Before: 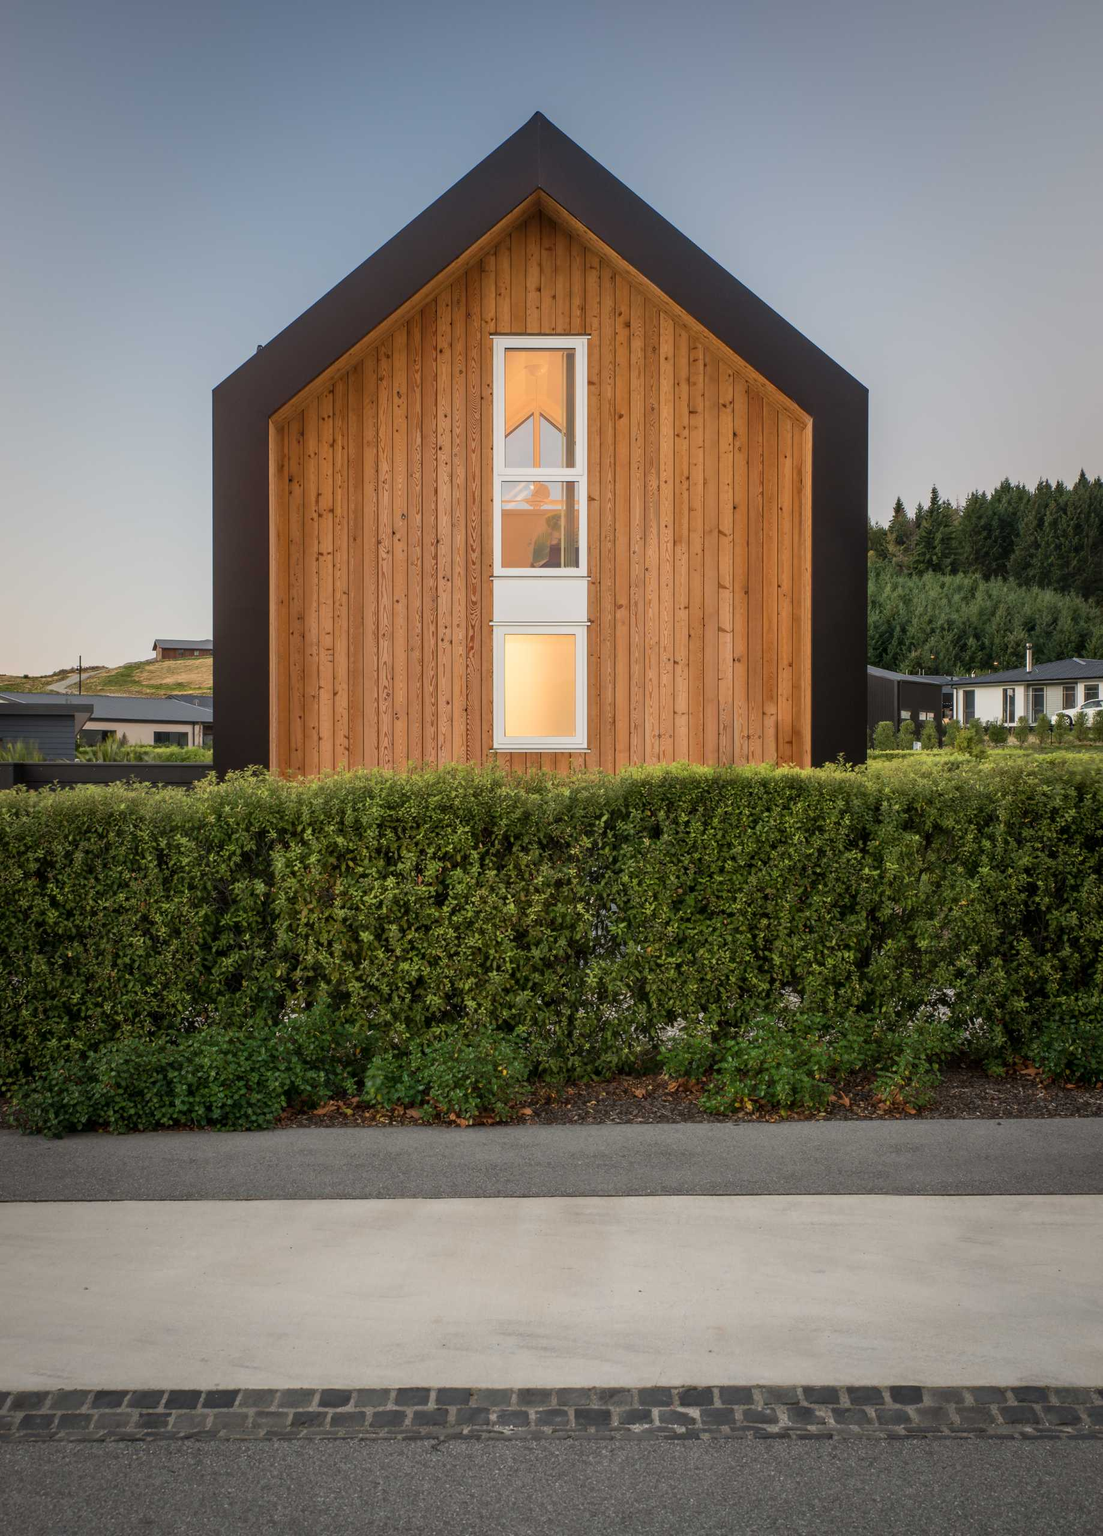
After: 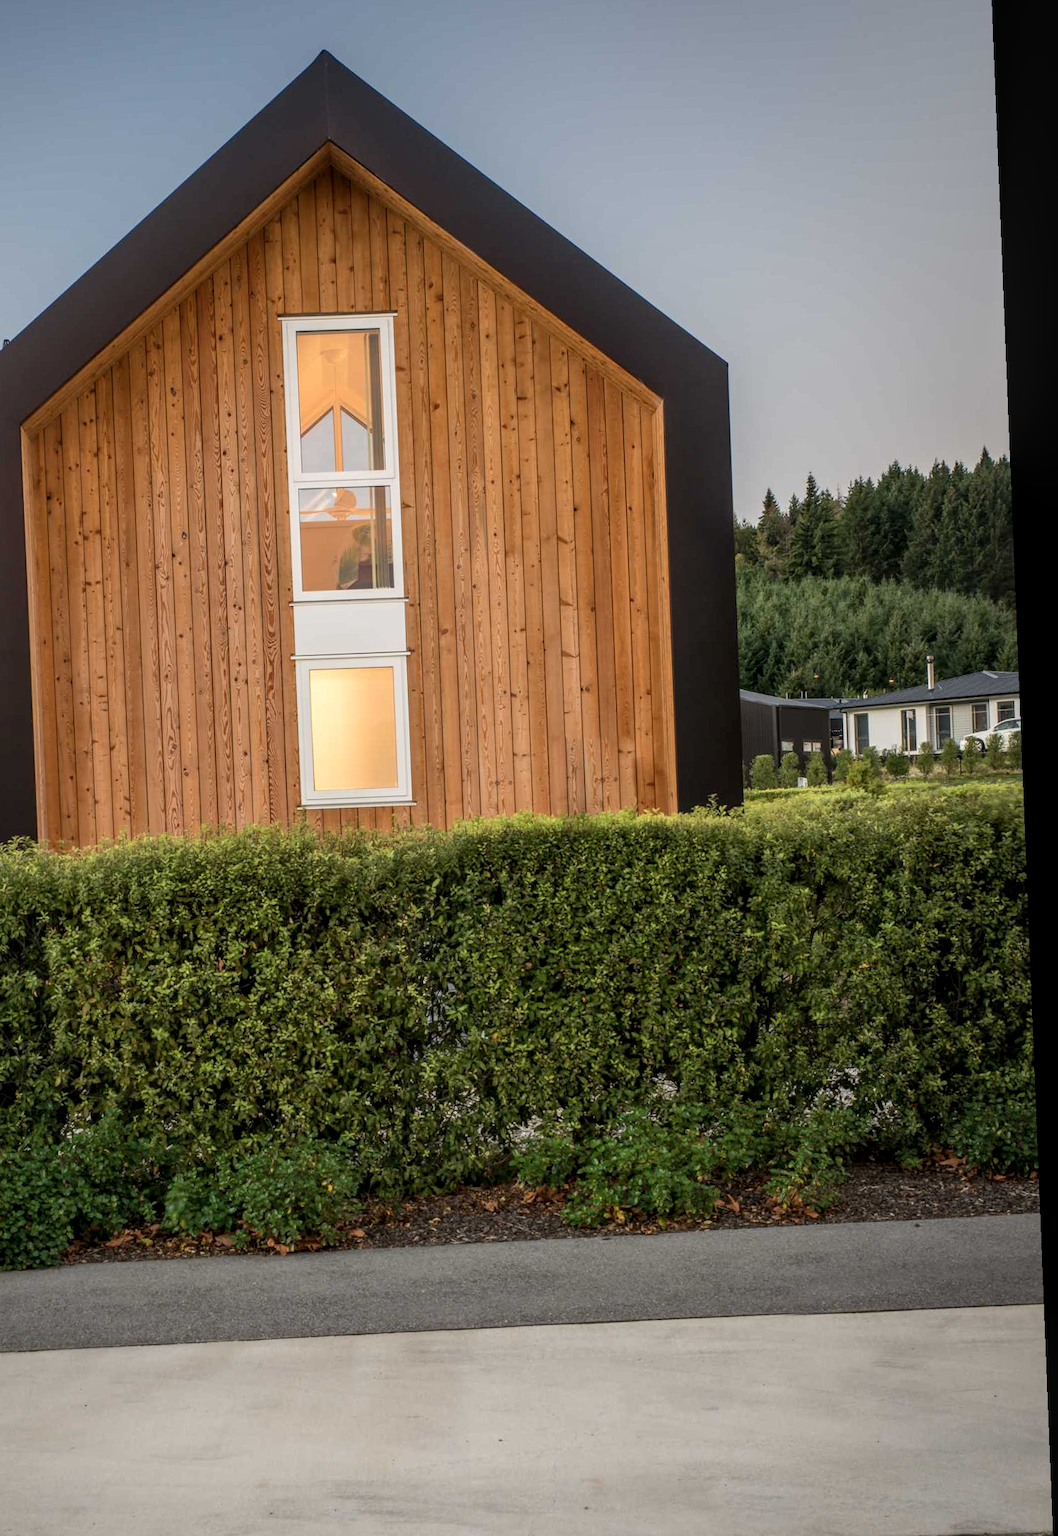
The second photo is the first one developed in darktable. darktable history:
crop: left 23.095%, top 5.827%, bottom 11.854%
rotate and perspective: rotation -2.29°, automatic cropping off
local contrast: on, module defaults
